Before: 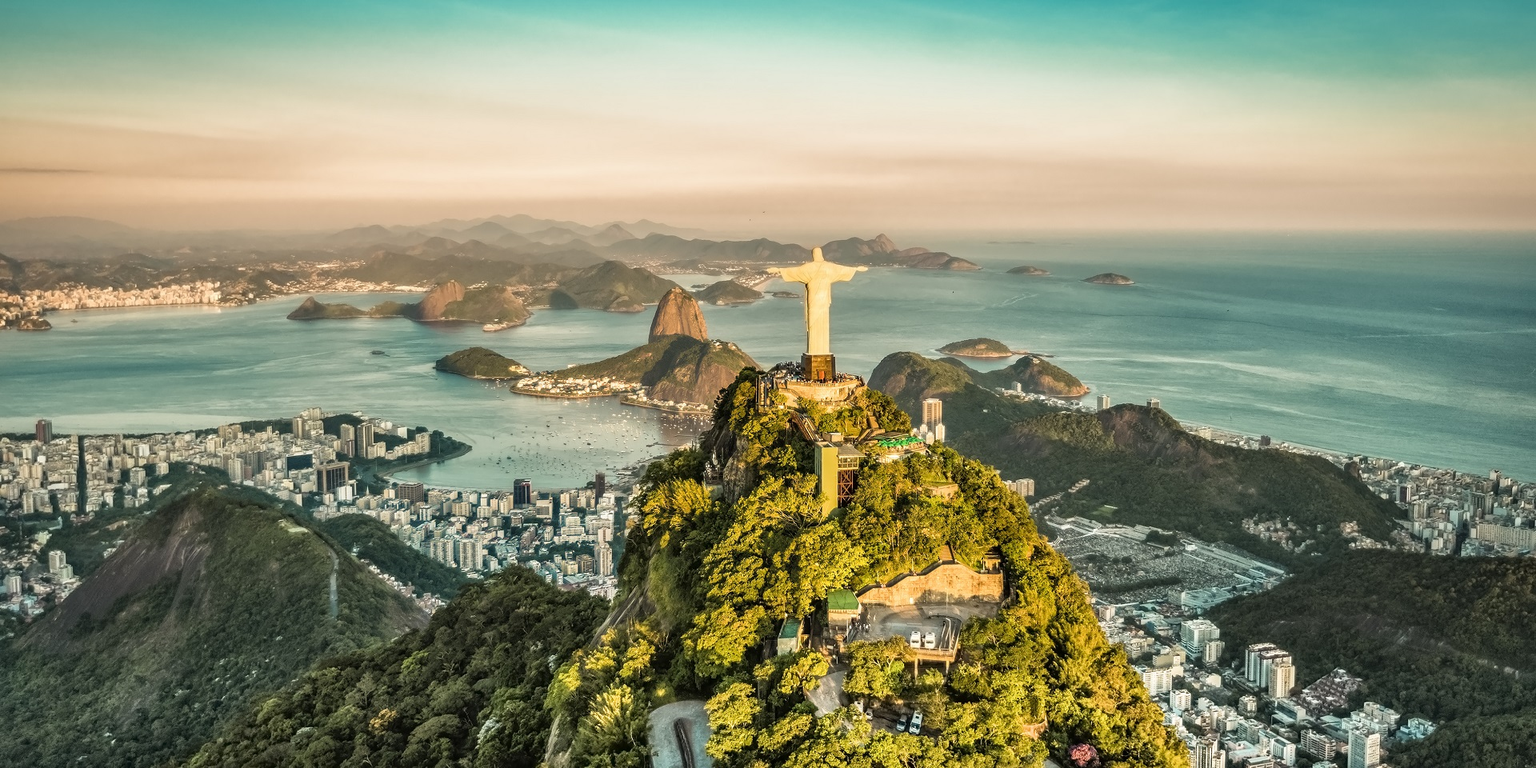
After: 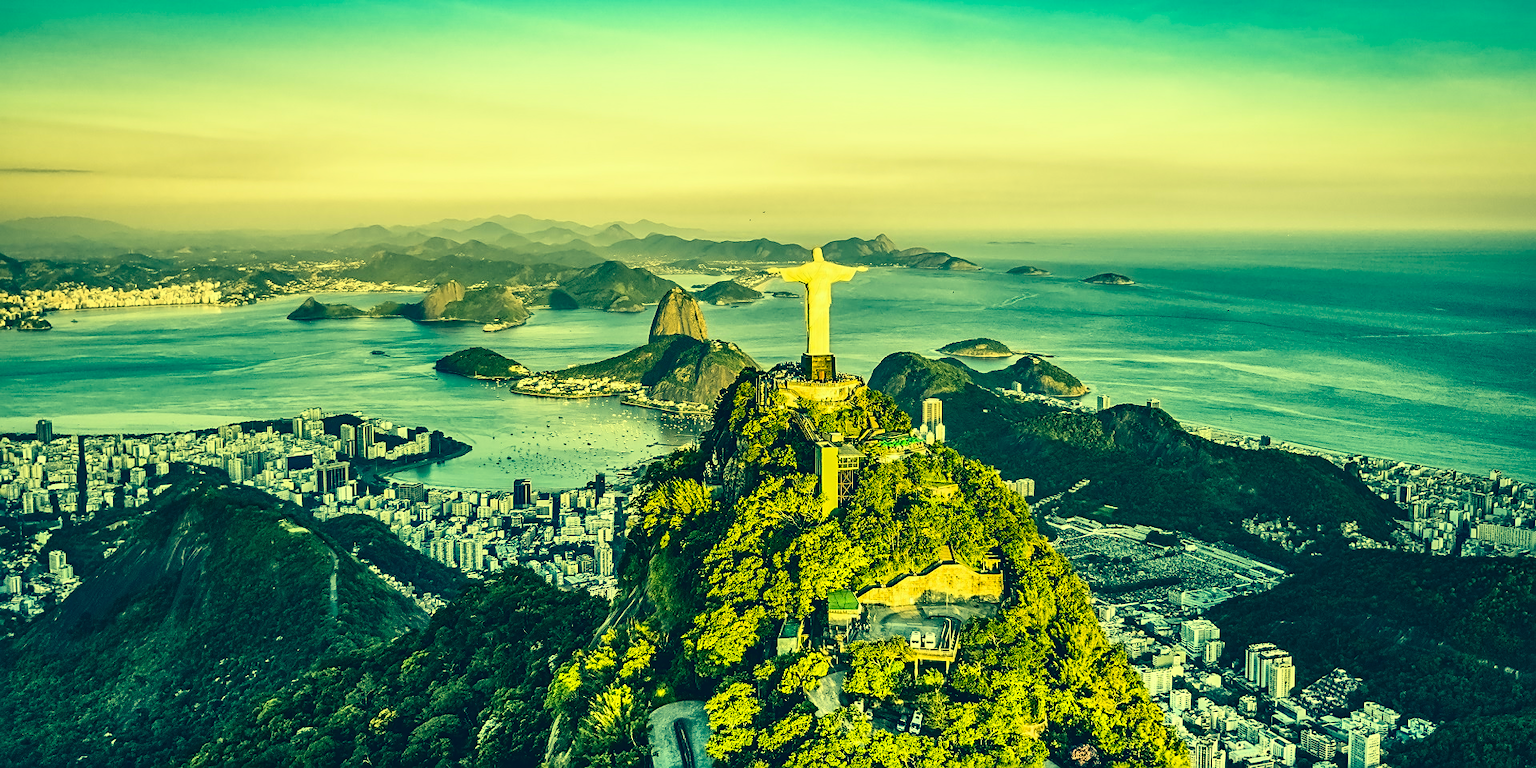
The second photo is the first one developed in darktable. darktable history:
sharpen: on, module defaults
contrast brightness saturation: contrast 0.291
color correction: highlights a* -15.97, highlights b* 39.78, shadows a* -39.52, shadows b* -26.2
haze removal: compatibility mode true, adaptive false
